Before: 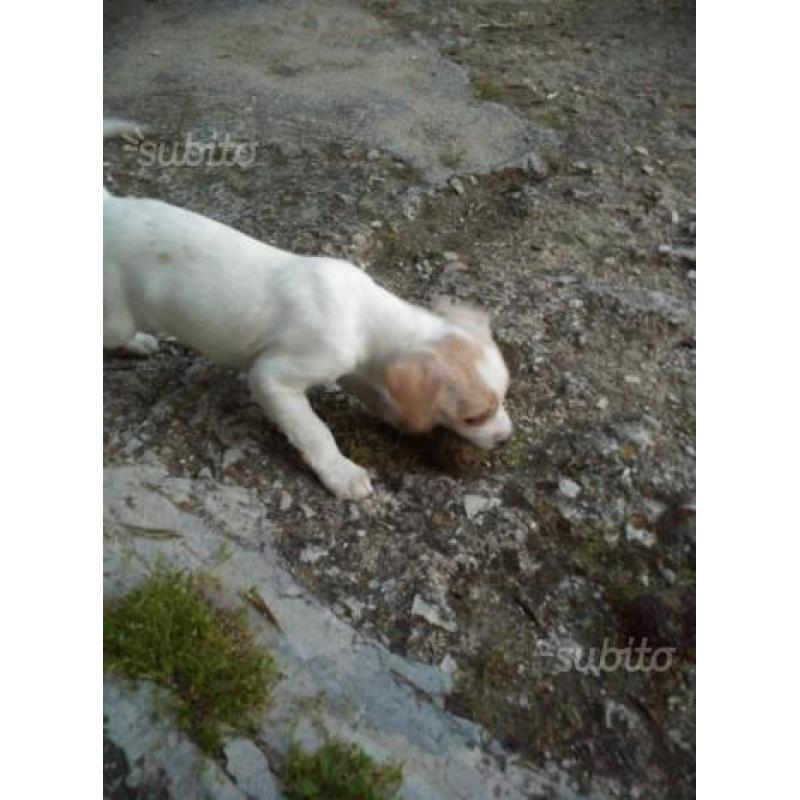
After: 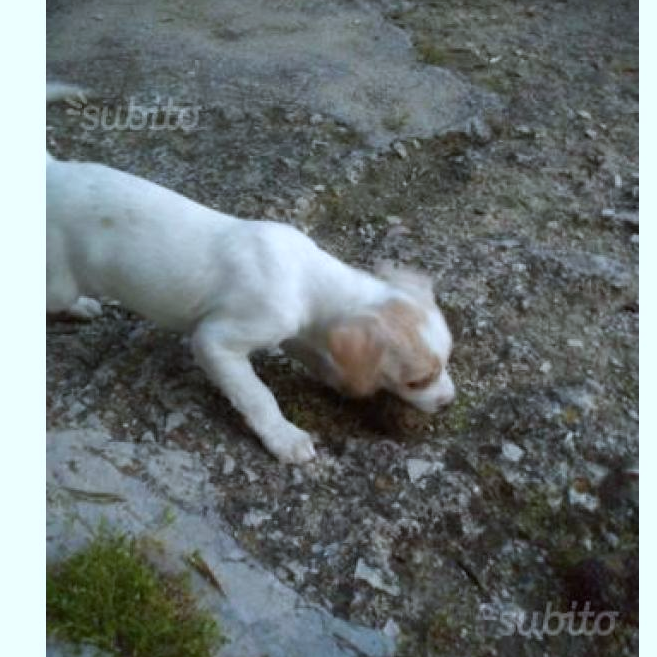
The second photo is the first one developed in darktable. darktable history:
crop and rotate: left 7.196%, top 4.574%, right 10.605%, bottom 13.178%
white balance: red 0.924, blue 1.095
